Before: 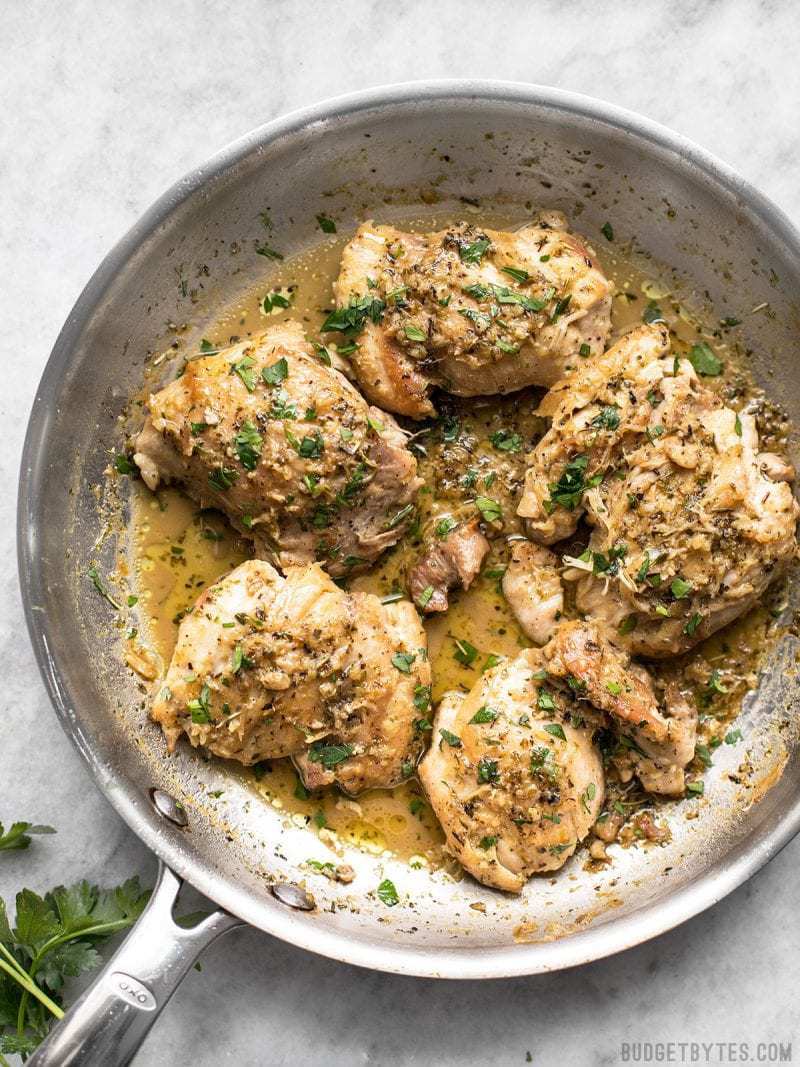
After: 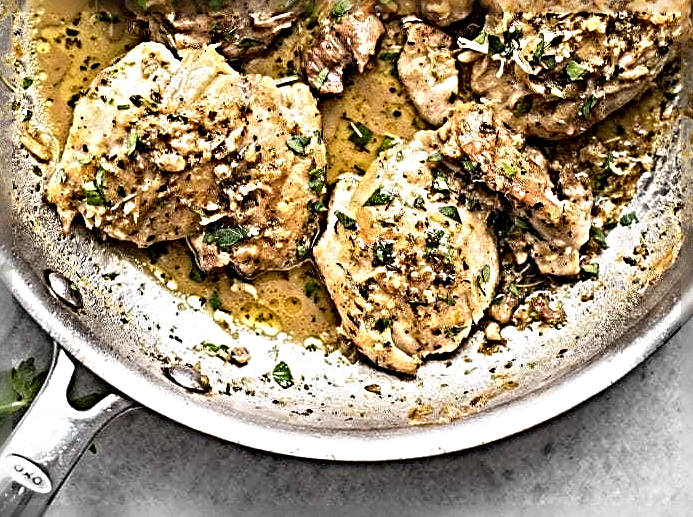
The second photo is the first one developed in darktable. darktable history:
sharpen: radius 6.267, amount 1.784, threshold 0.2
crop and rotate: left 13.298%, top 48.632%, bottom 2.822%
